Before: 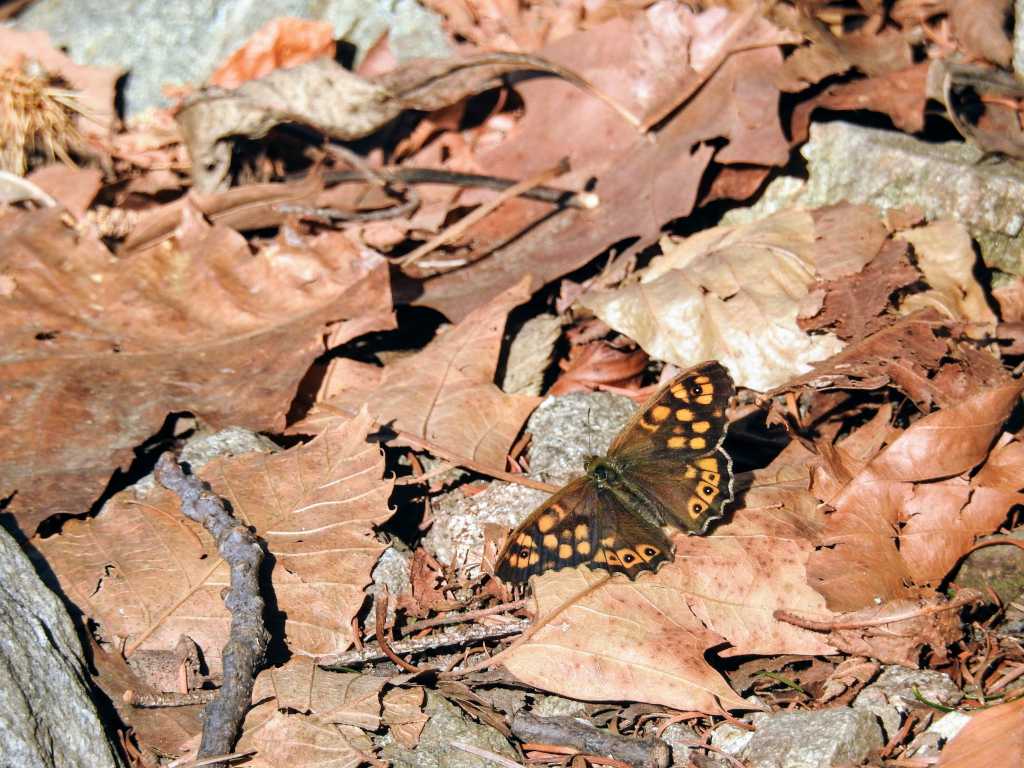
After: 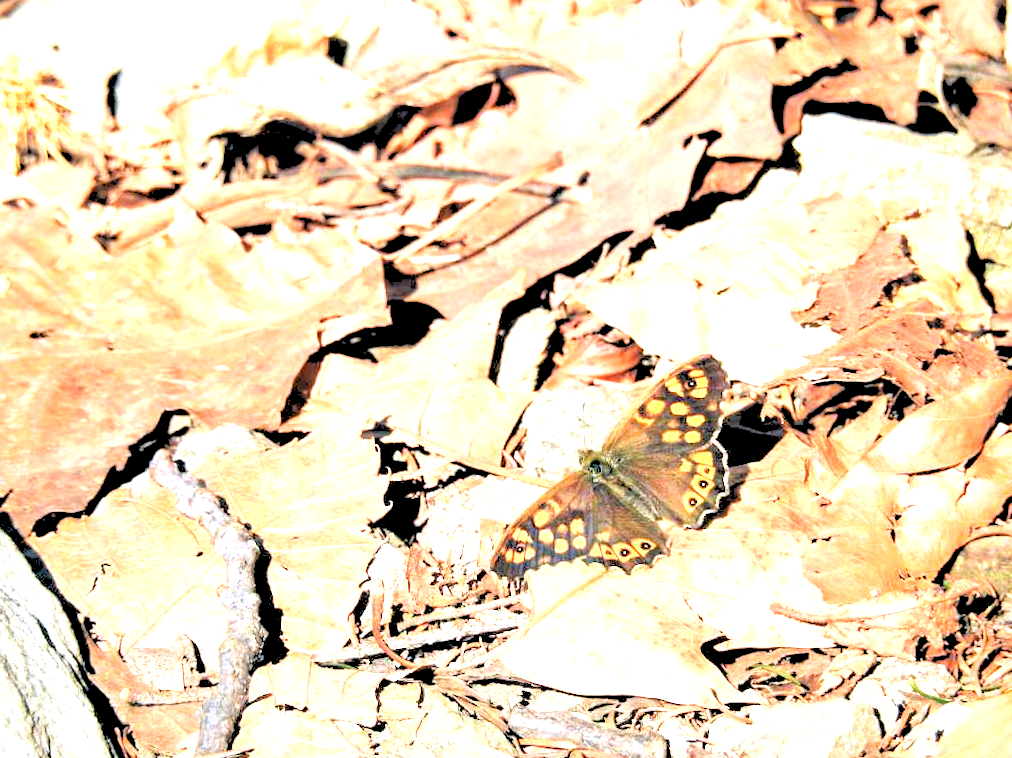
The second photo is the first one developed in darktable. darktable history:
exposure: black level correction 0, exposure 1.75 EV, compensate exposure bias true, compensate highlight preservation false
rotate and perspective: rotation -0.45°, automatic cropping original format, crop left 0.008, crop right 0.992, crop top 0.012, crop bottom 0.988
rgb levels: levels [[0.027, 0.429, 0.996], [0, 0.5, 1], [0, 0.5, 1]]
